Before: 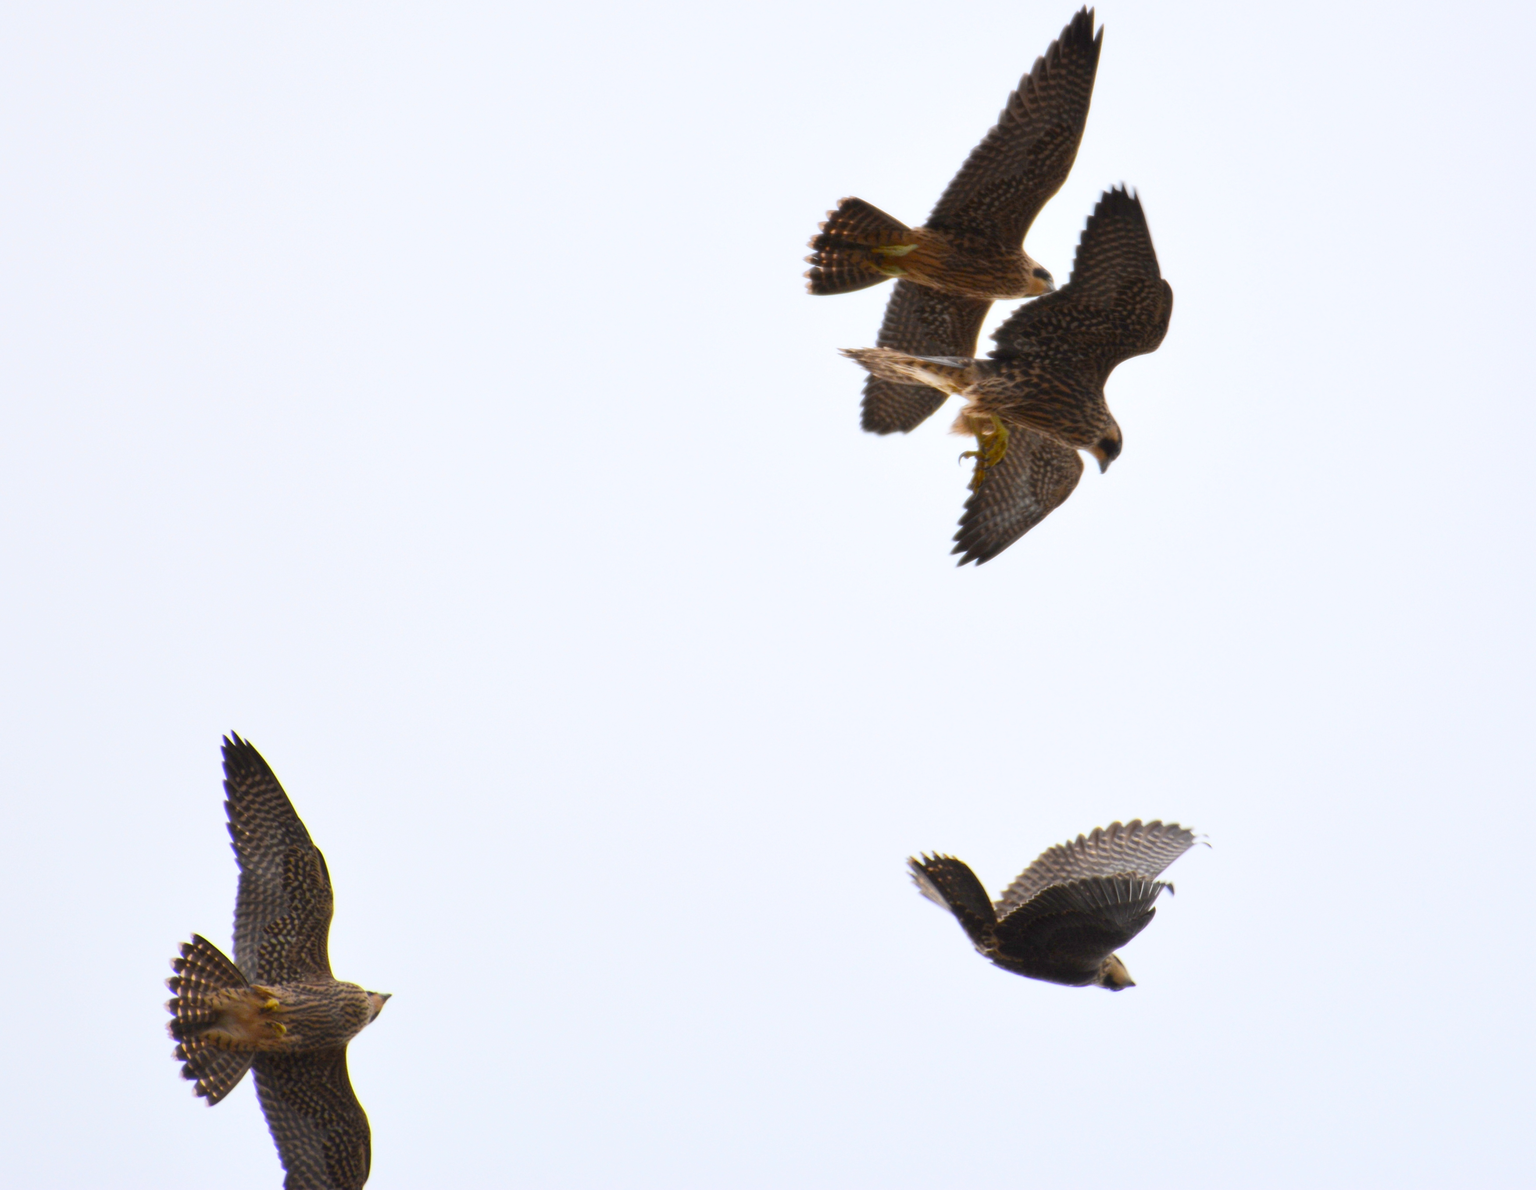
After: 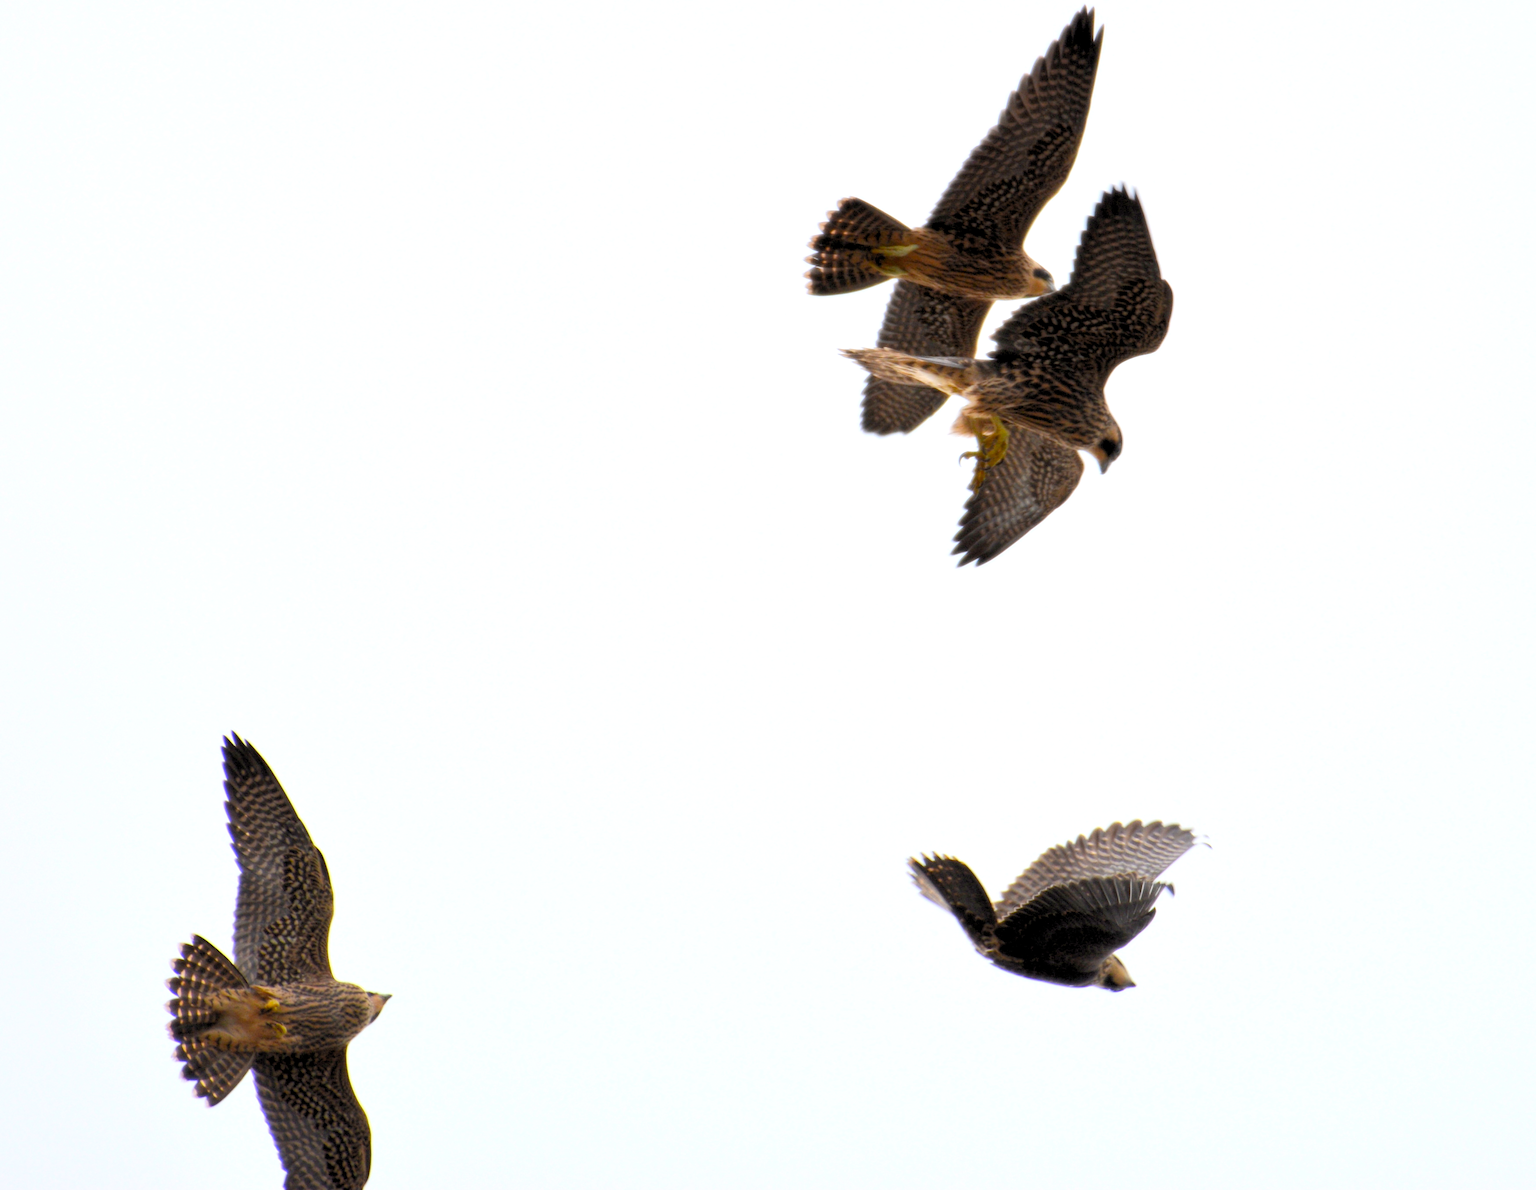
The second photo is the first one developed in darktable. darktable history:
rgb levels: levels [[0.013, 0.434, 0.89], [0, 0.5, 1], [0, 0.5, 1]]
contrast brightness saturation: saturation 0.13
